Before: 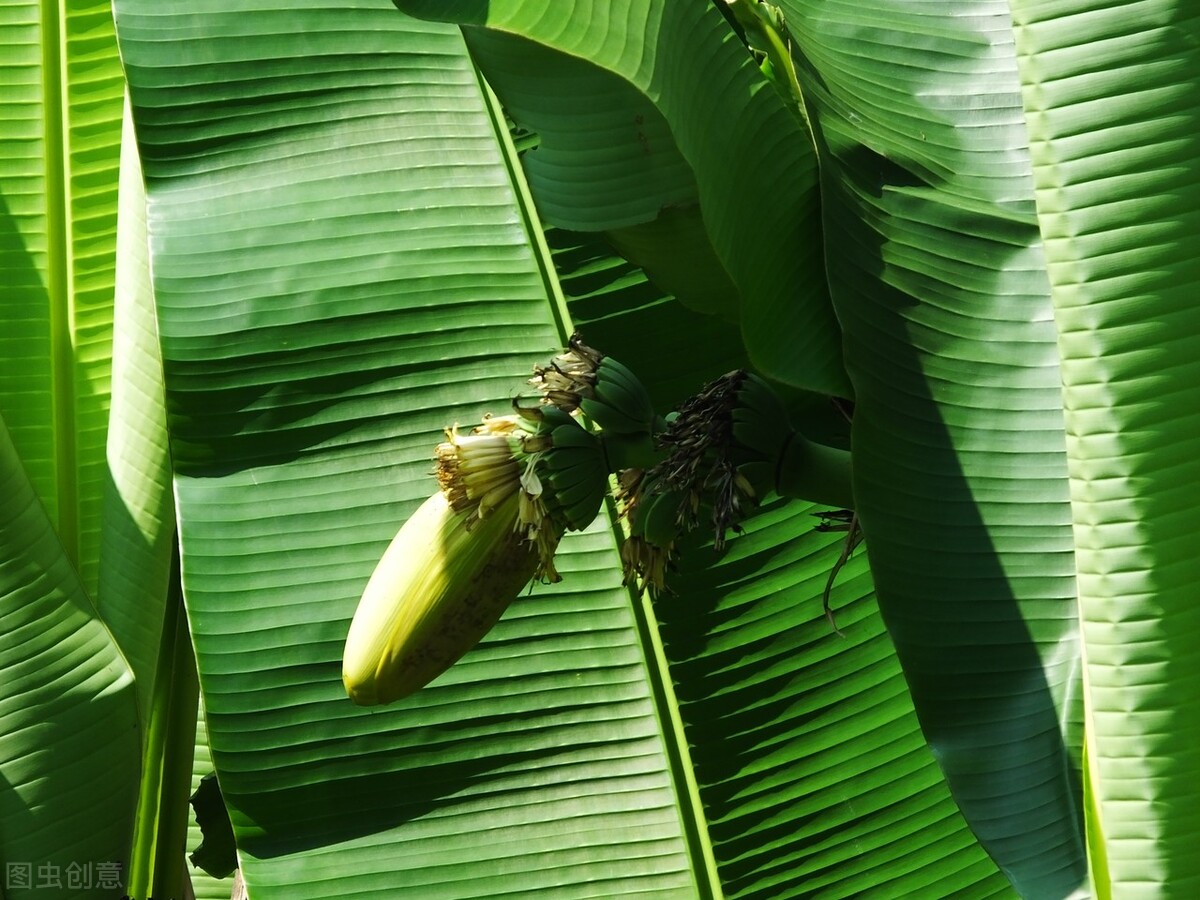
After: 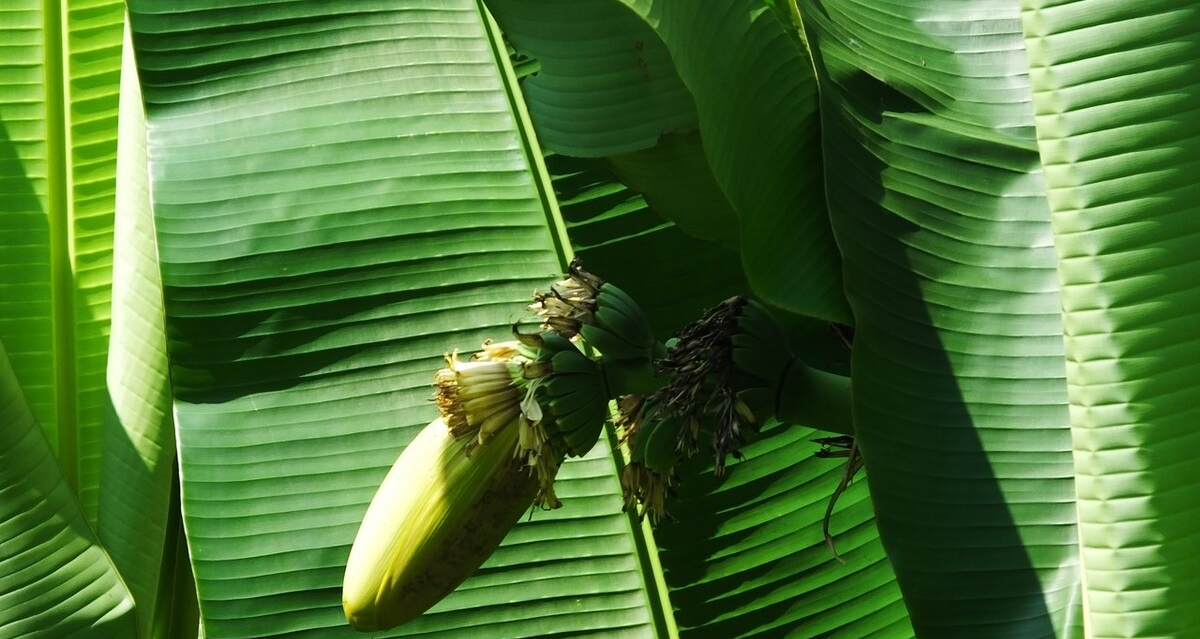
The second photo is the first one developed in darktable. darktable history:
crop and rotate: top 8.251%, bottom 20.746%
